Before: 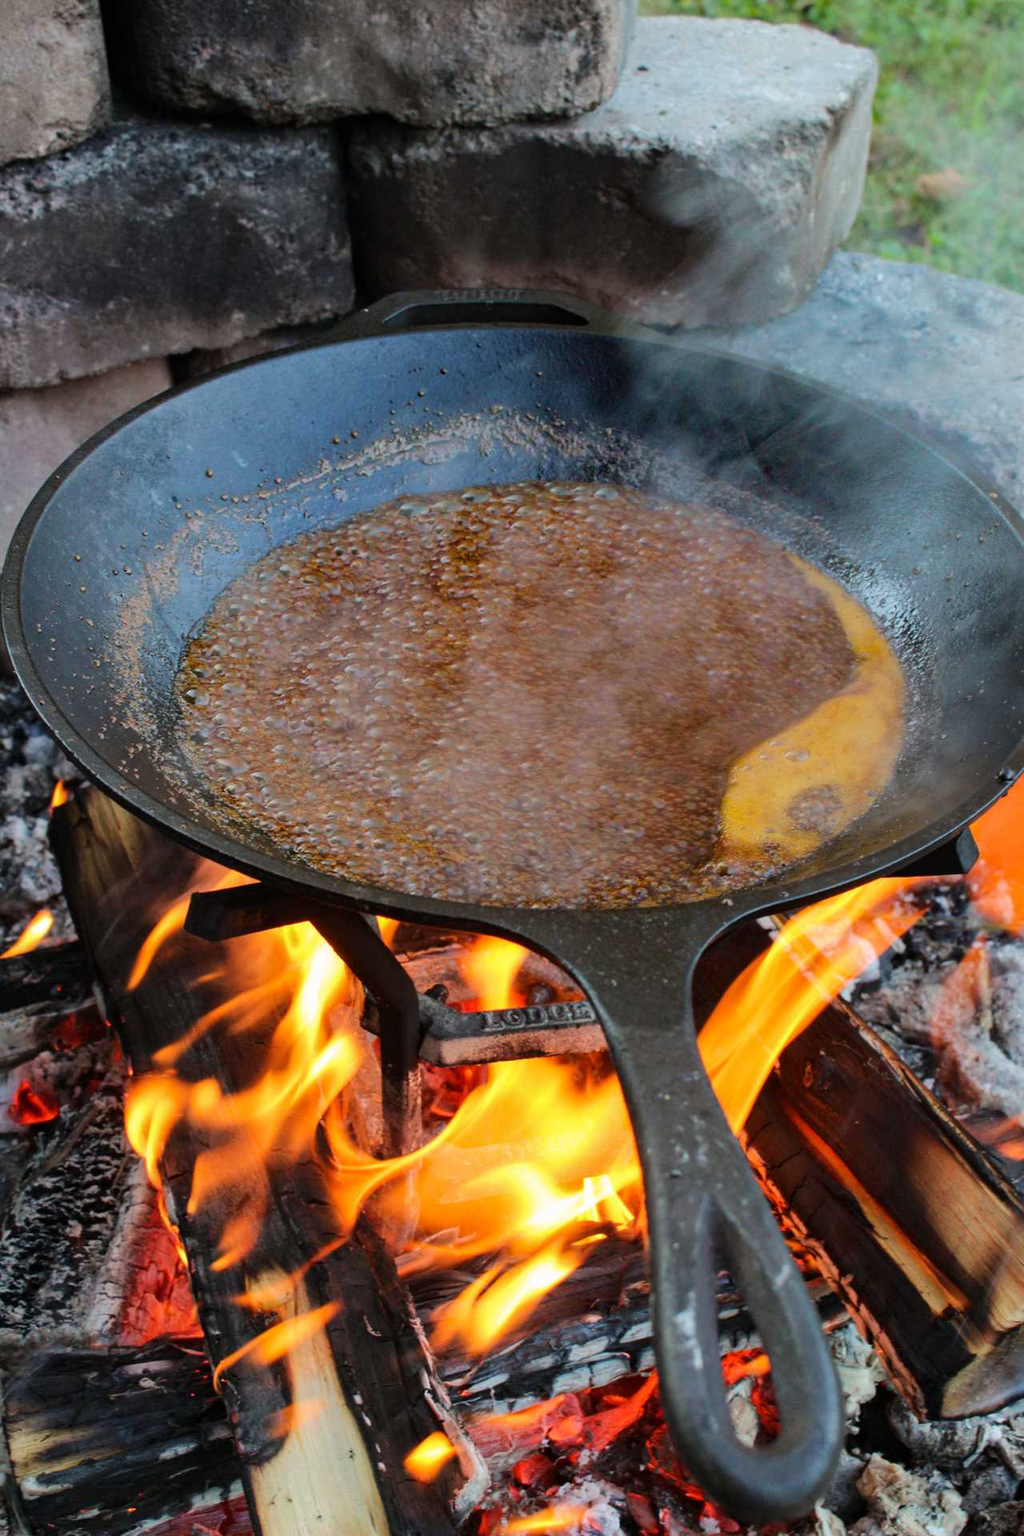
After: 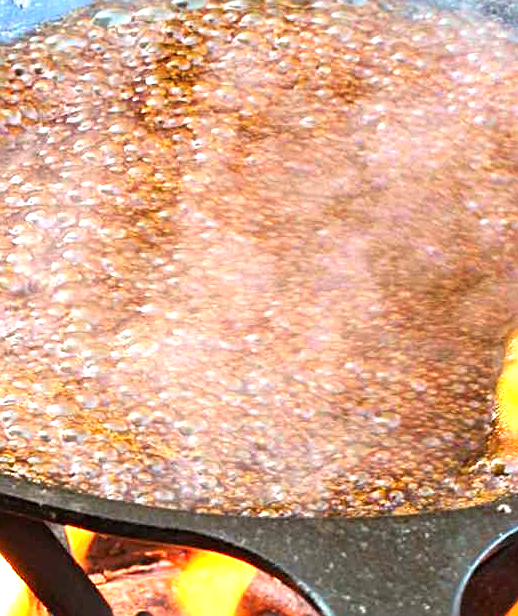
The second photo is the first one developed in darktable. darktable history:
tone equalizer: -8 EV -0.399 EV, -7 EV -0.418 EV, -6 EV -0.367 EV, -5 EV -0.242 EV, -3 EV 0.231 EV, -2 EV 0.359 EV, -1 EV 0.377 EV, +0 EV 0.438 EV
crop: left 31.678%, top 32.263%, right 27.82%, bottom 35.634%
exposure: black level correction 0, exposure 1.39 EV, compensate highlight preservation false
sharpen: on, module defaults
